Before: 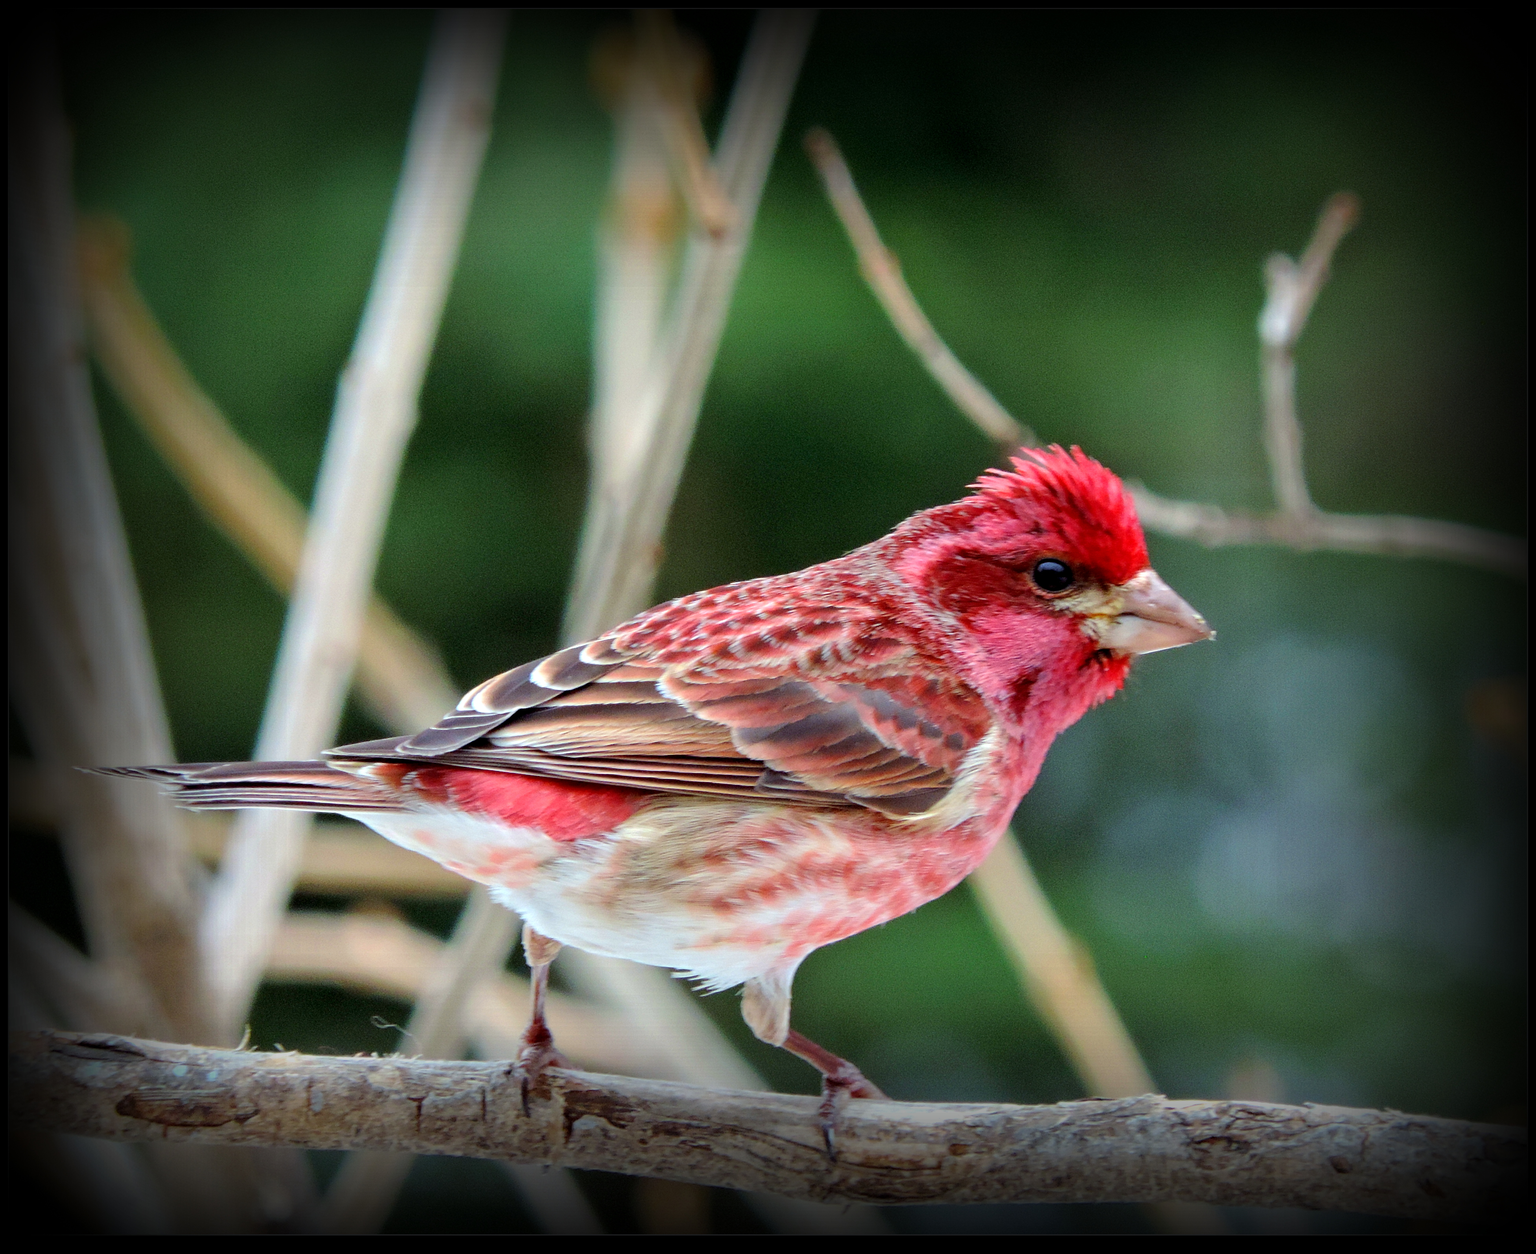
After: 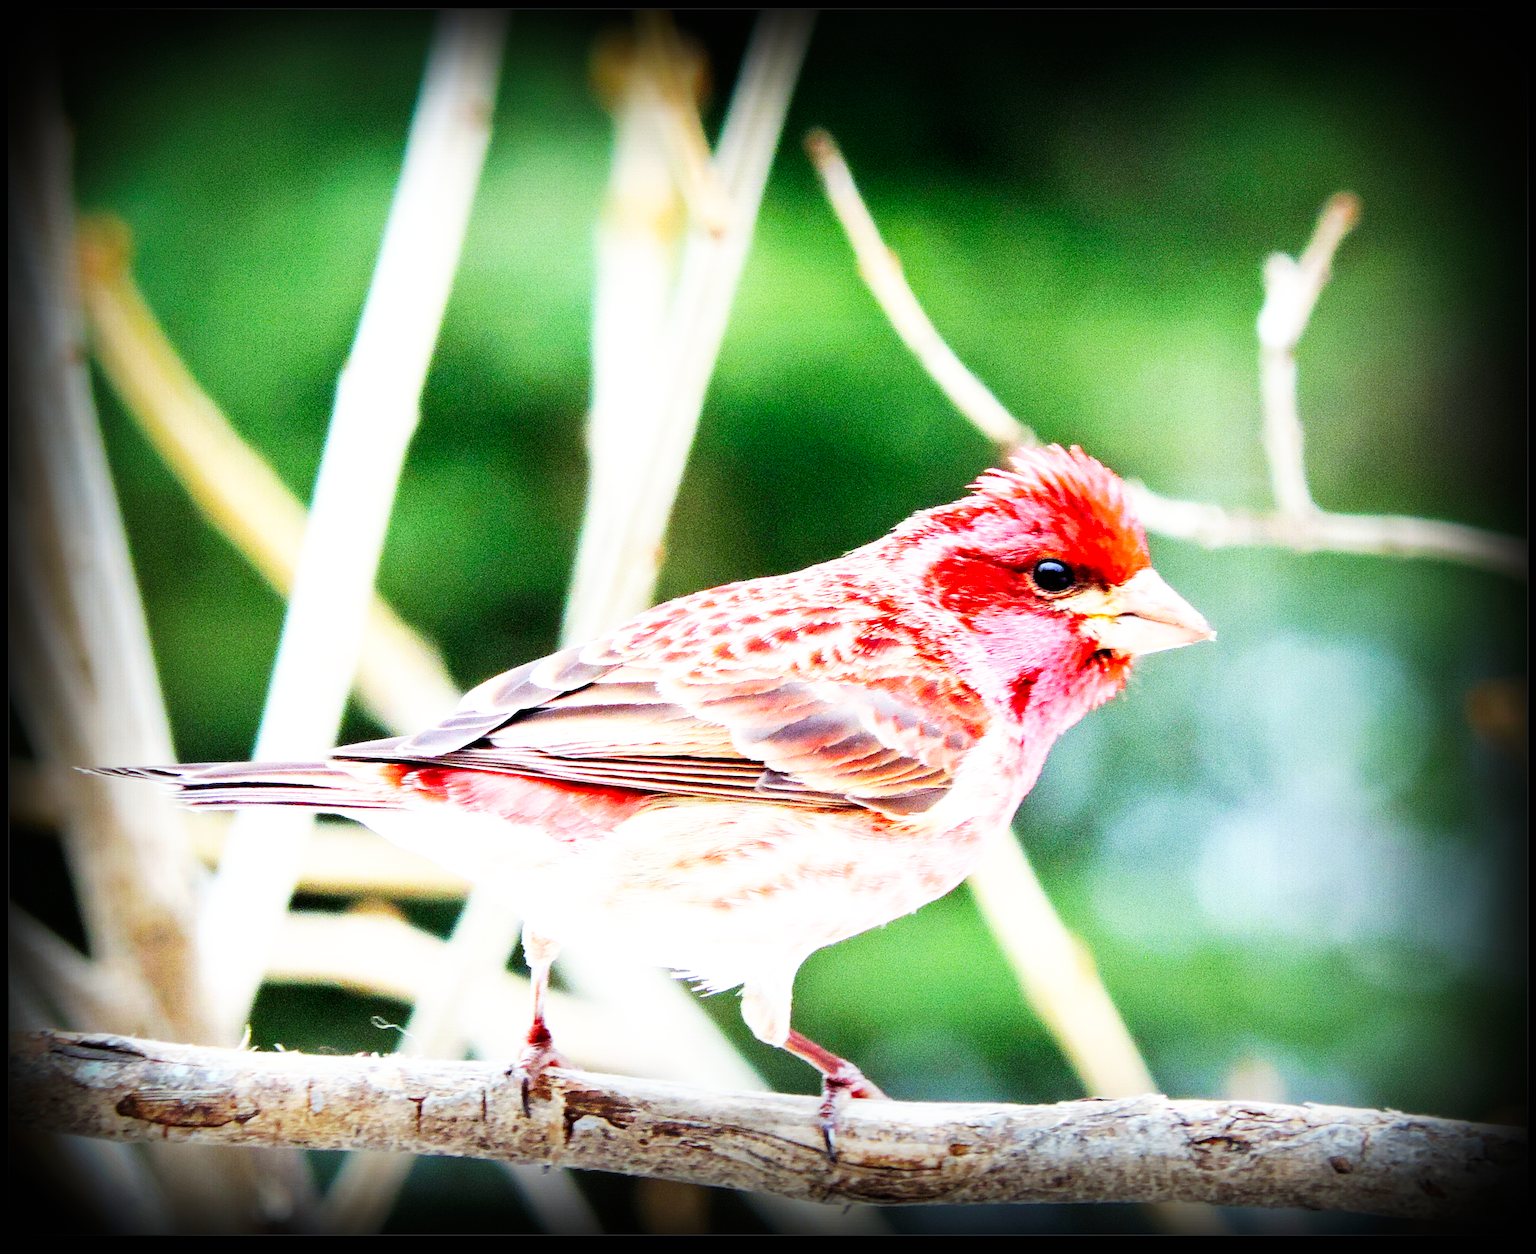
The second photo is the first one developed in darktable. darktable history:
exposure: exposure 1 EV, compensate exposure bias true, compensate highlight preservation false
base curve: curves: ch0 [(0, 0) (0.007, 0.004) (0.027, 0.03) (0.046, 0.07) (0.207, 0.54) (0.442, 0.872) (0.673, 0.972) (1, 1)], preserve colors none
